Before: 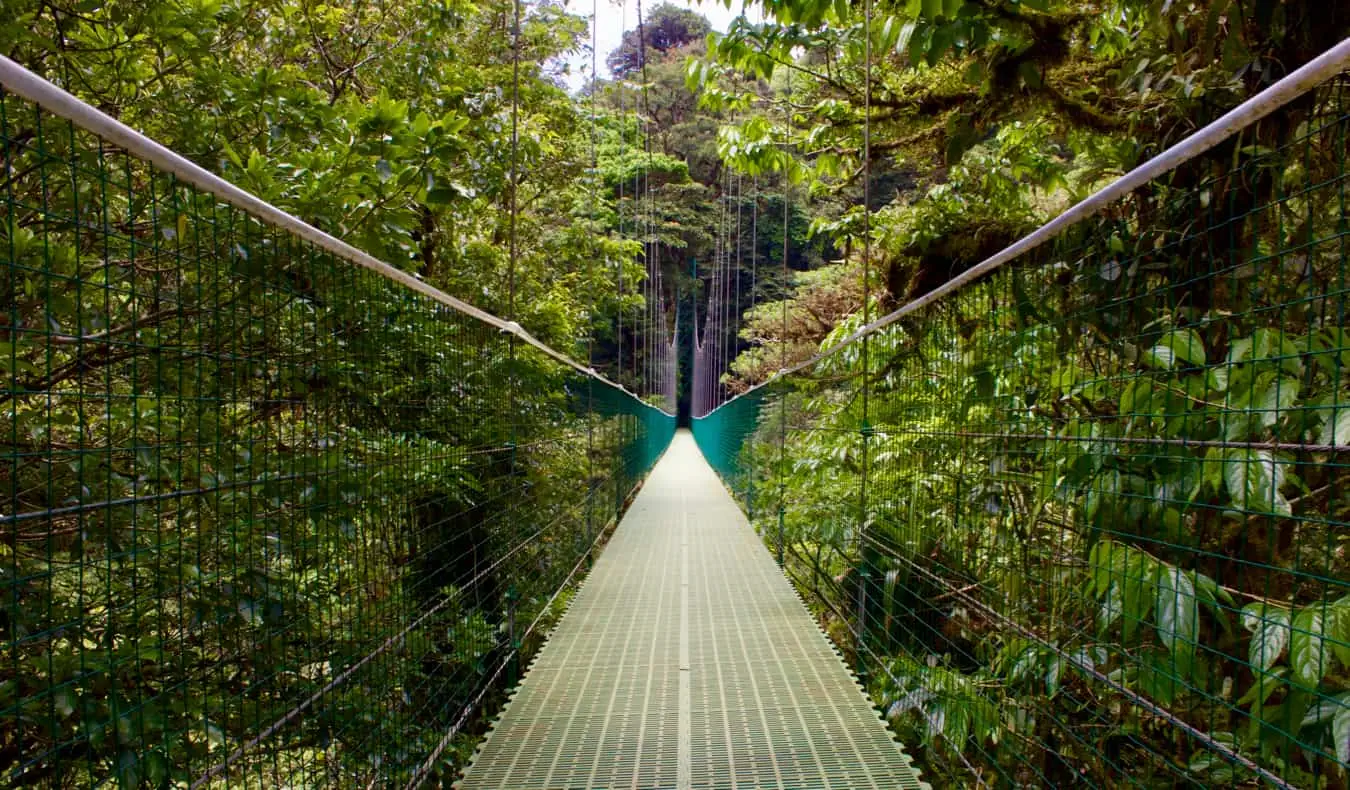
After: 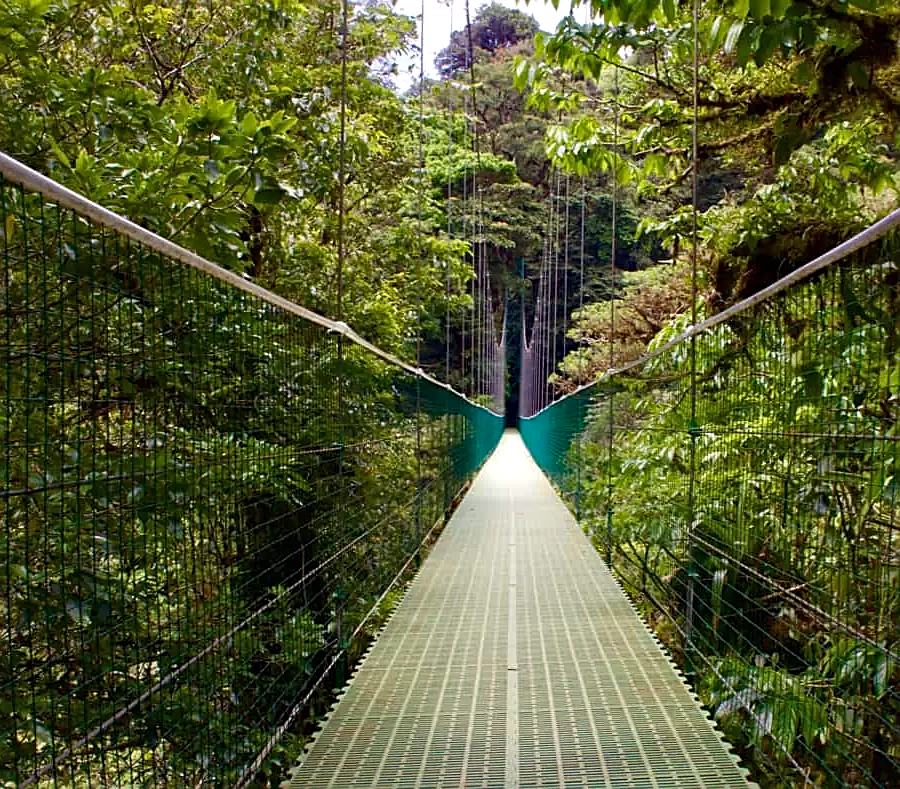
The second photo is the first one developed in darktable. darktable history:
haze removal: compatibility mode true, adaptive false
crop and rotate: left 12.745%, right 20.539%
sharpen: on, module defaults
